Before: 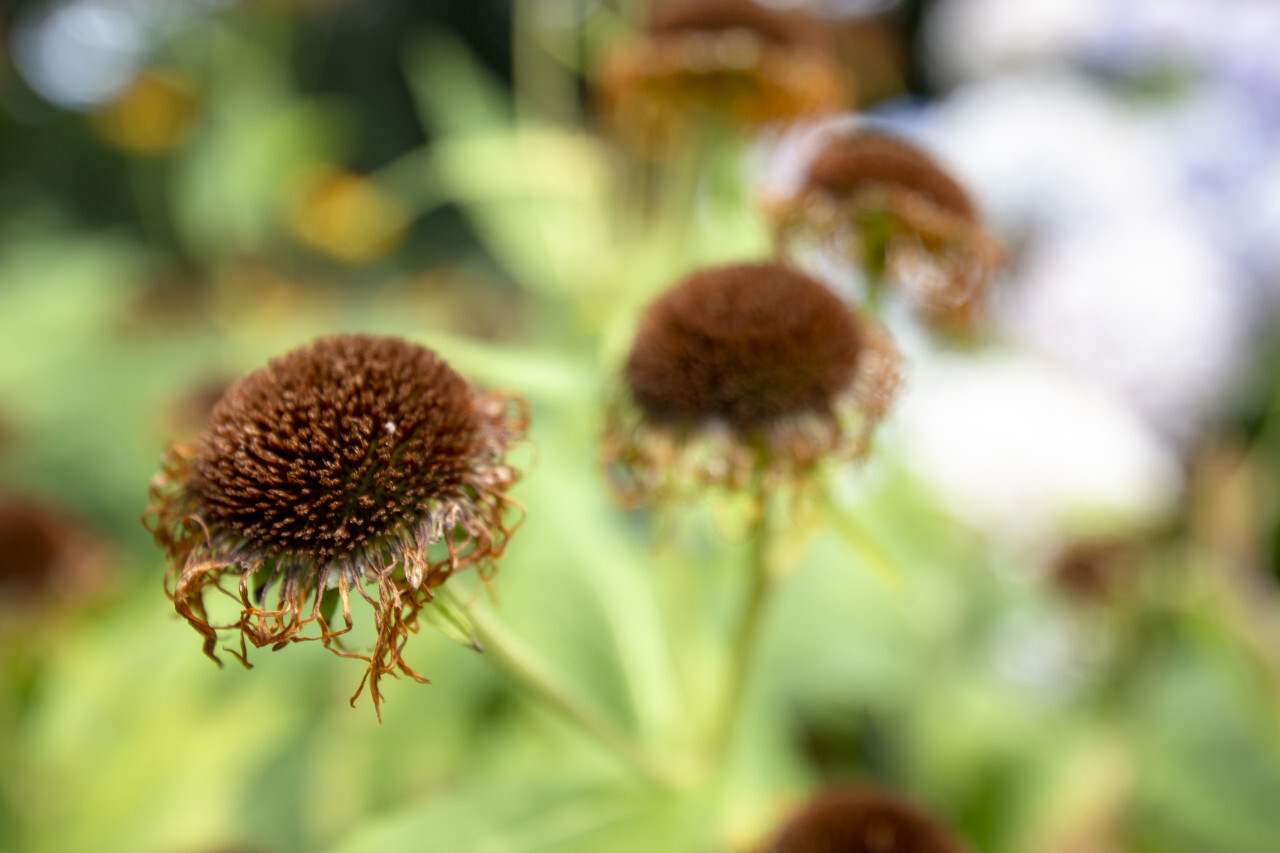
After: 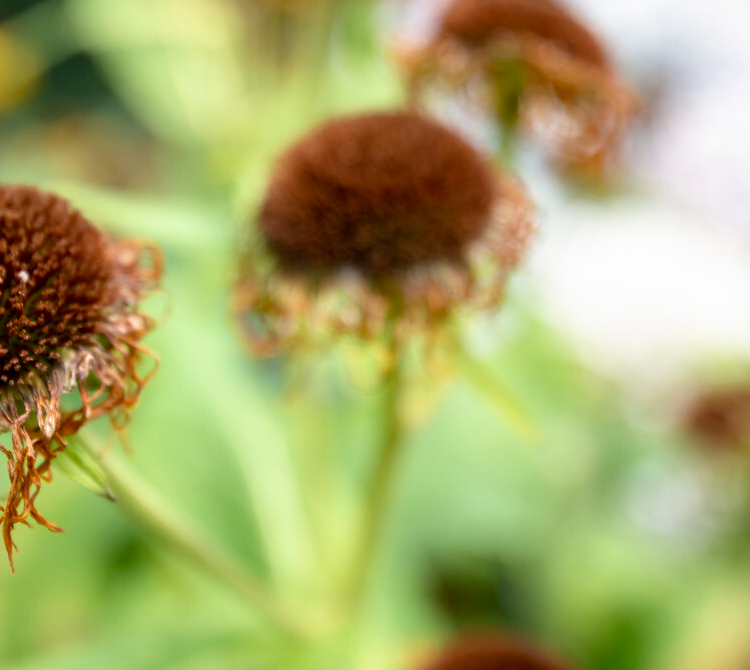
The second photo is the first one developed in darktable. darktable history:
crop and rotate: left 28.705%, top 17.9%, right 12.699%, bottom 3.542%
